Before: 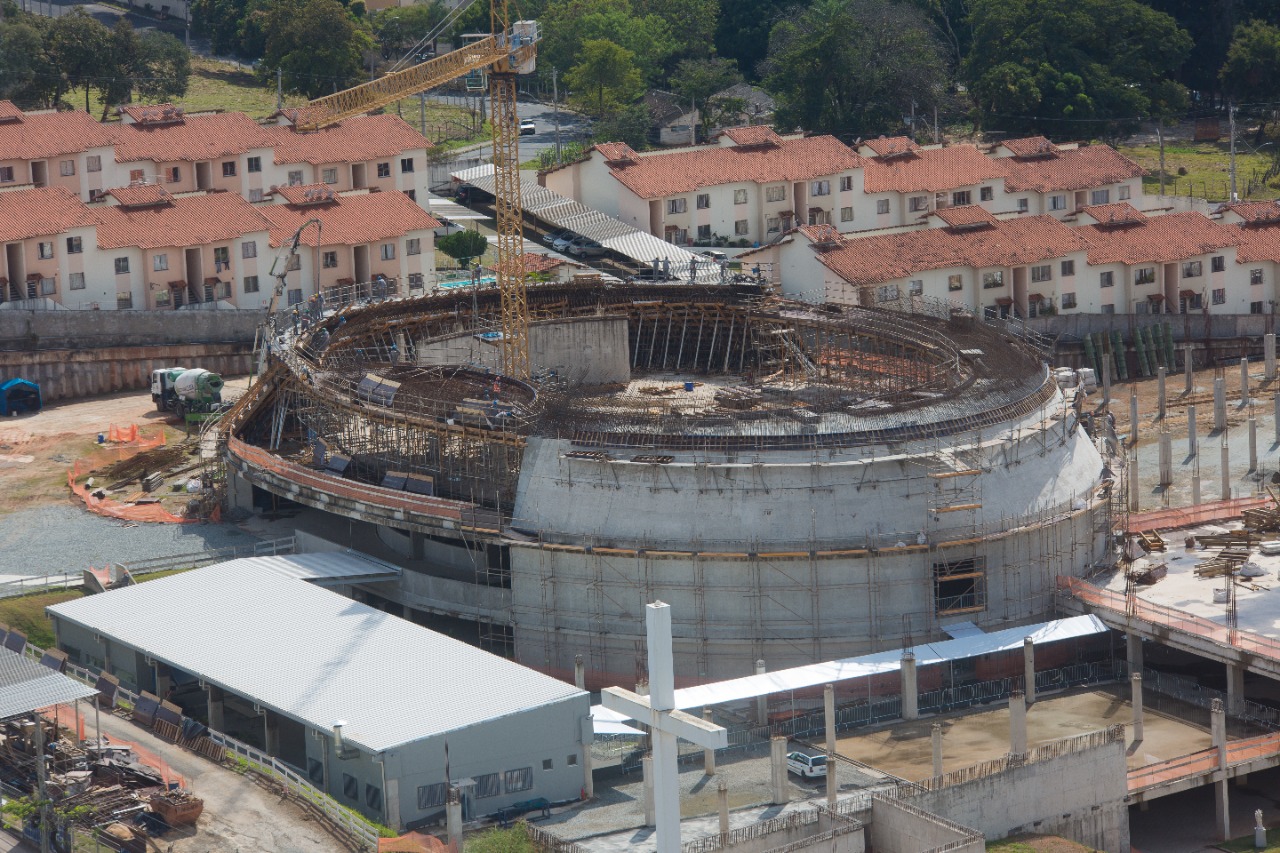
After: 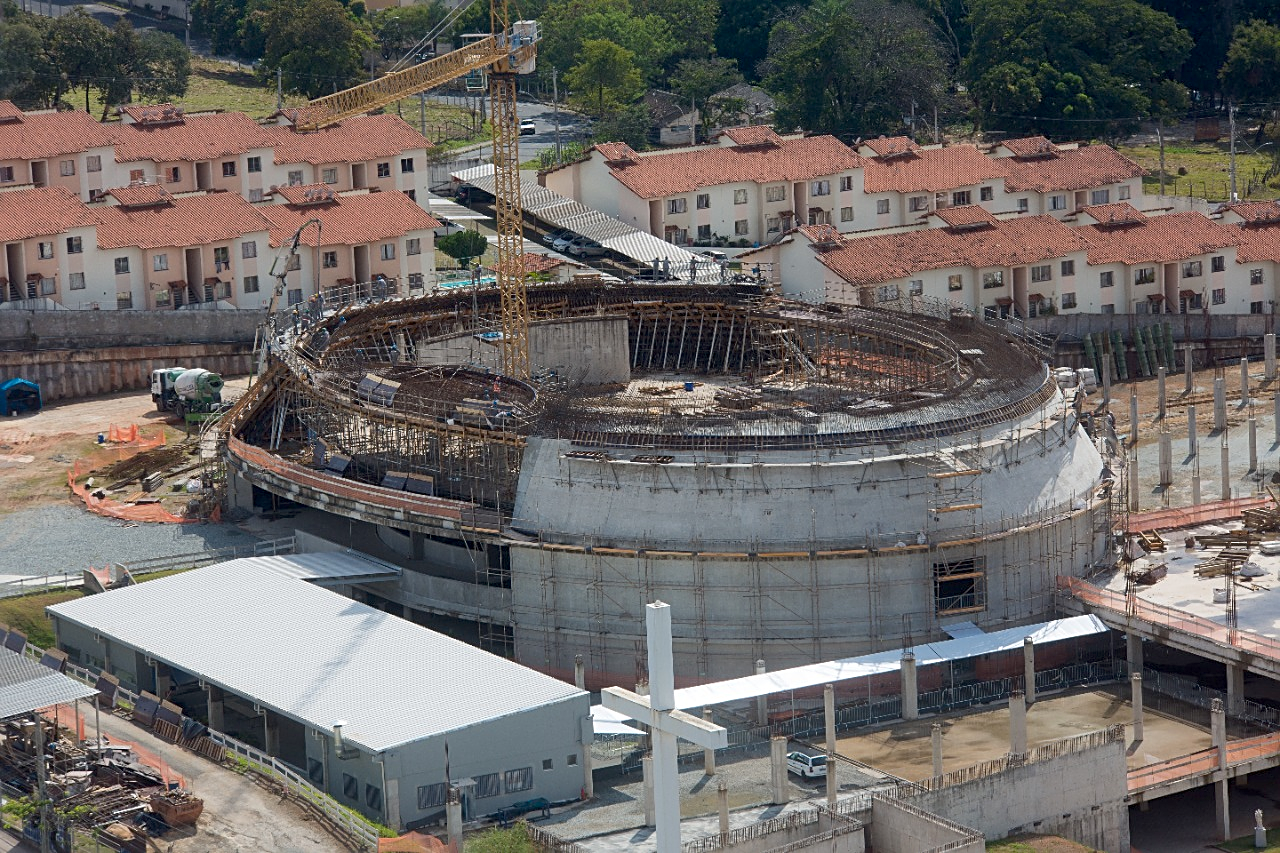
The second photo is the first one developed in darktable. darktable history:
sharpen: on, module defaults
exposure: black level correction 0.009, exposure 0.014 EV, compensate highlight preservation false
